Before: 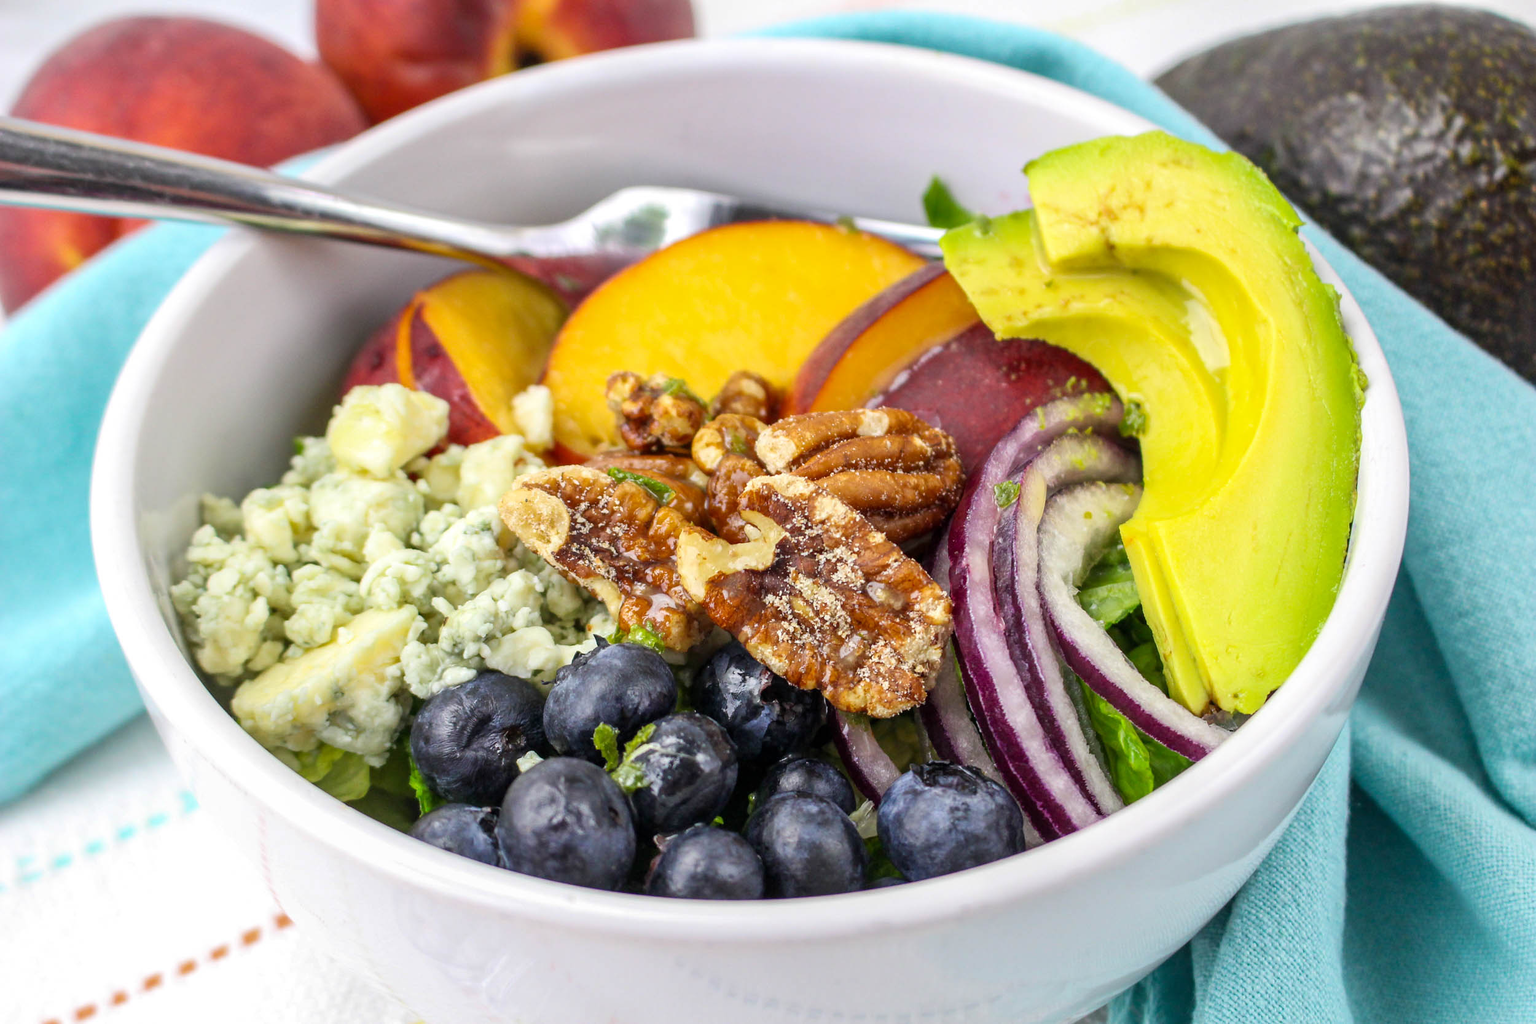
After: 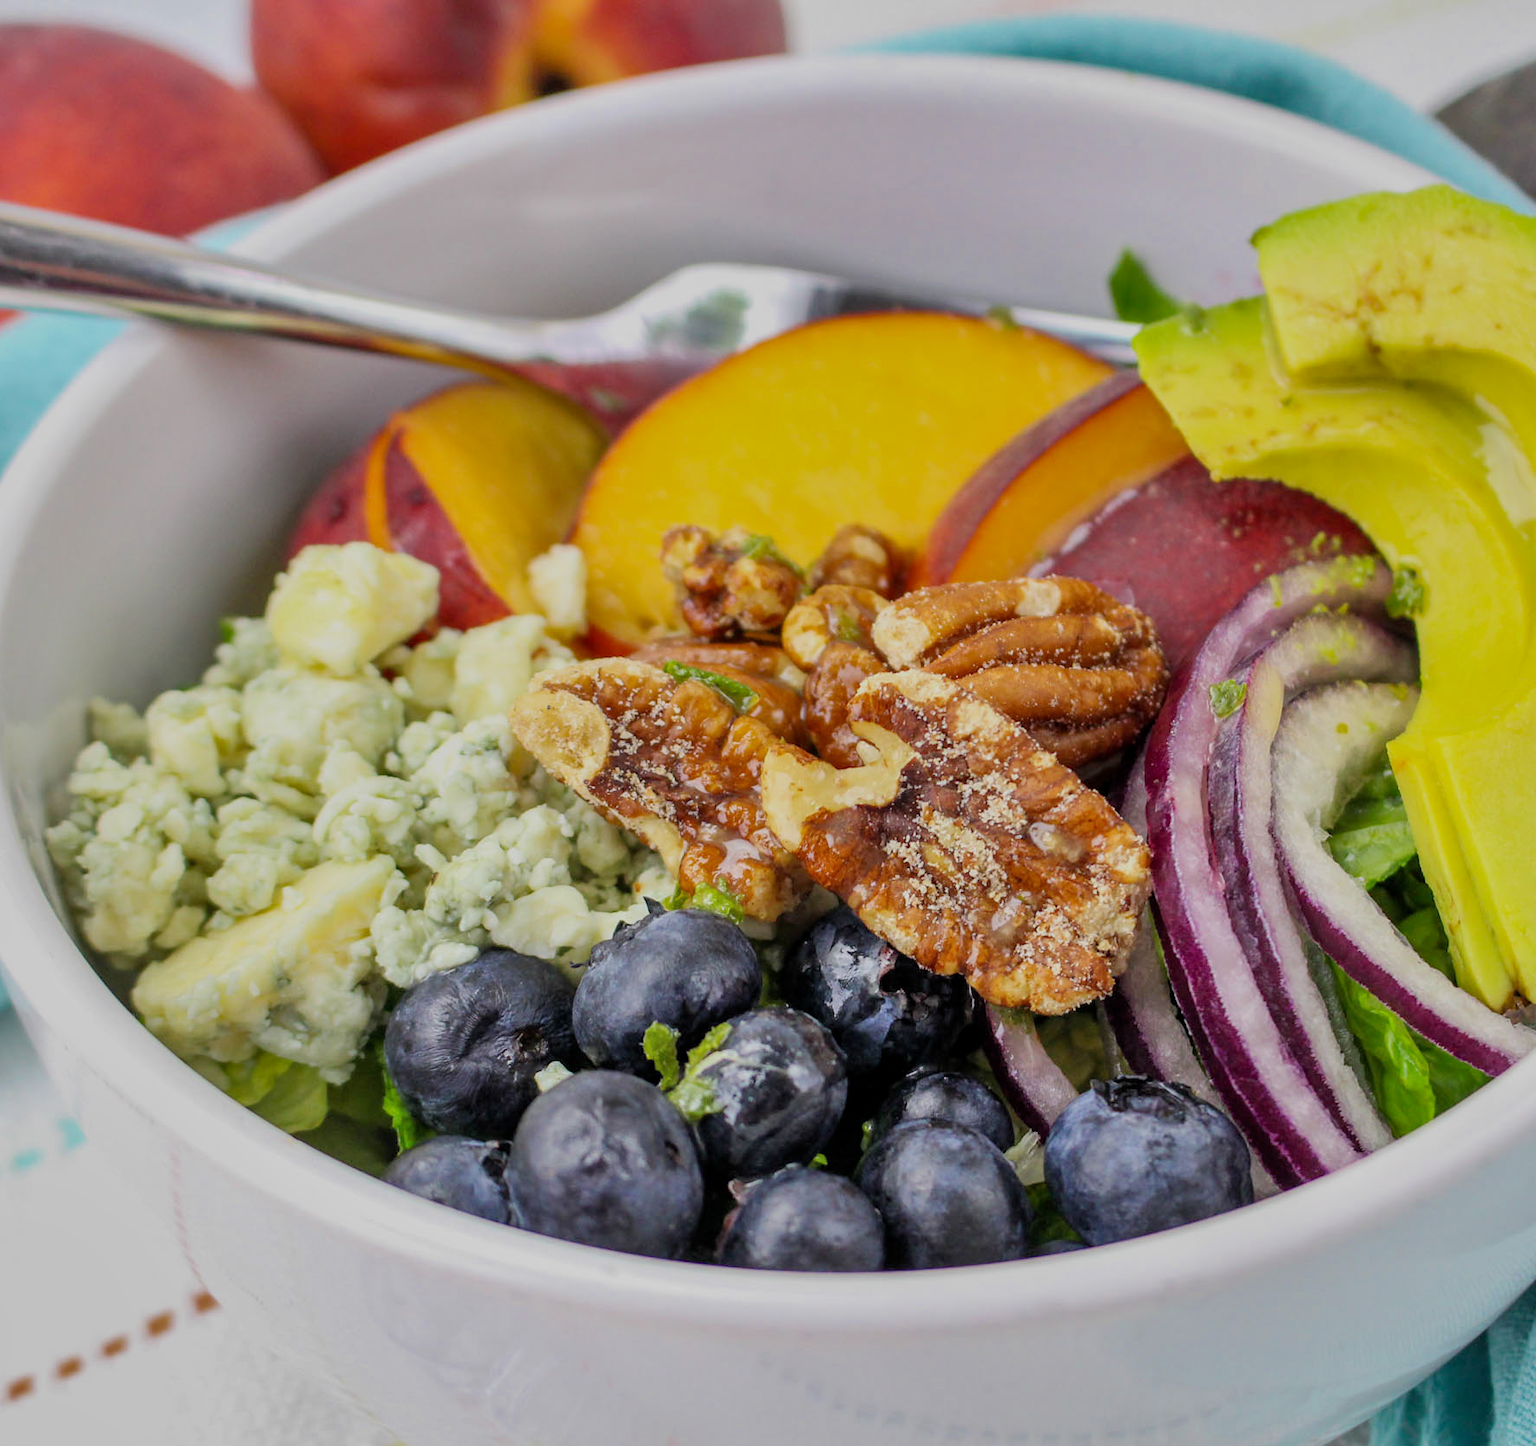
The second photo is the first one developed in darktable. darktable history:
crop and rotate: left 9.061%, right 20.142%
filmic rgb: middle gray luminance 18.42%, black relative exposure -10.5 EV, white relative exposure 3.4 EV, threshold 6 EV, target black luminance 0%, hardness 6.03, latitude 99%, contrast 0.847, shadows ↔ highlights balance 0.505%, add noise in highlights 0, preserve chrominance max RGB, color science v3 (2019), use custom middle-gray values true, iterations of high-quality reconstruction 0, contrast in highlights soft, enable highlight reconstruction true
shadows and highlights: highlights color adjustment 0%, low approximation 0.01, soften with gaussian
